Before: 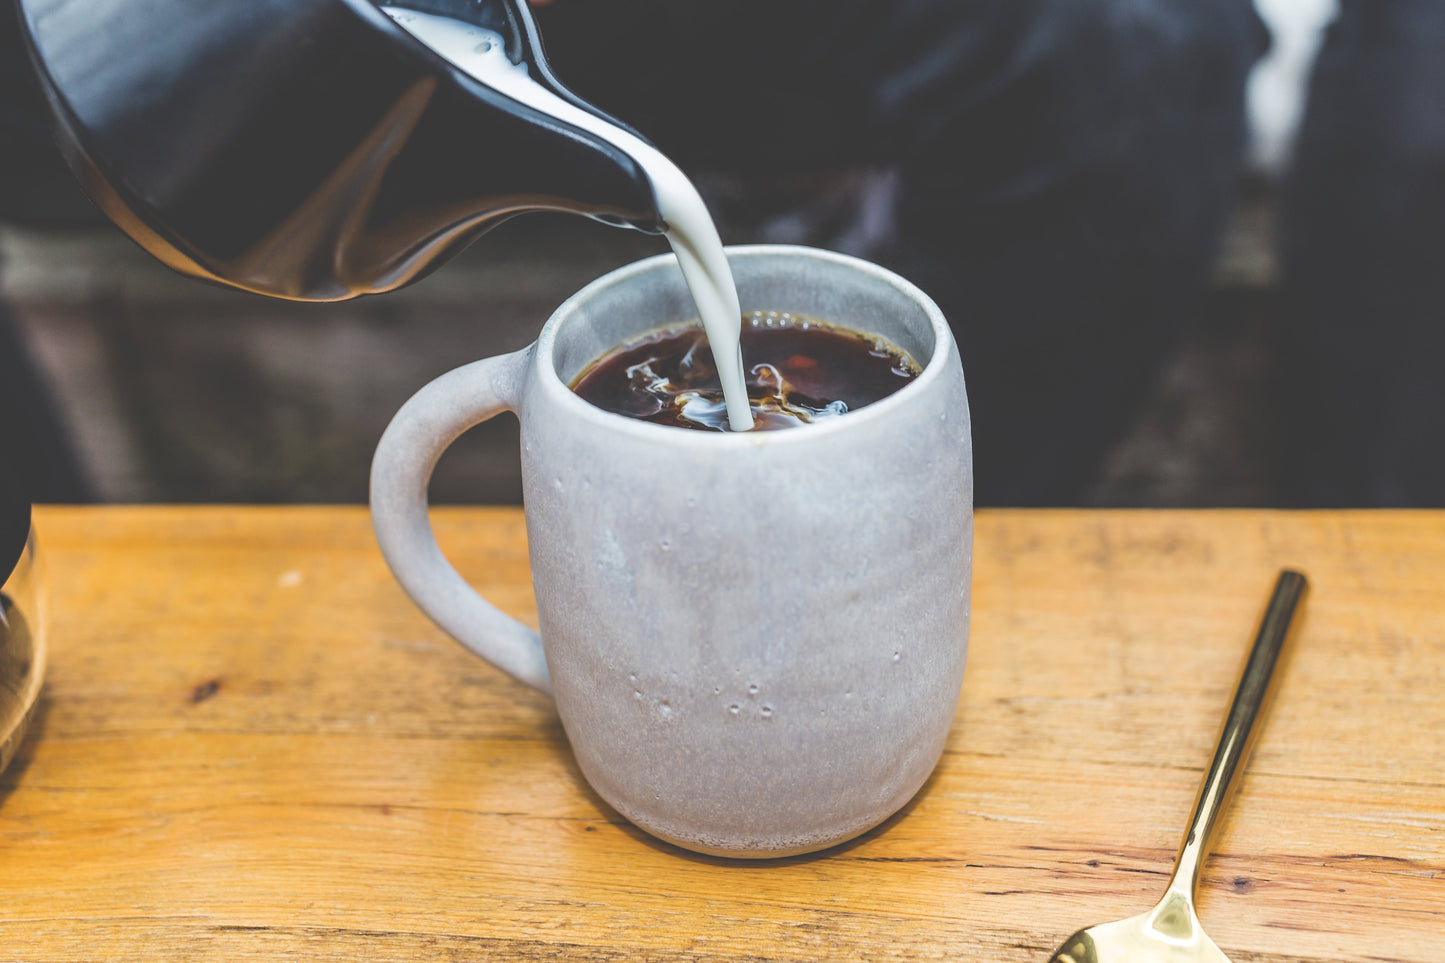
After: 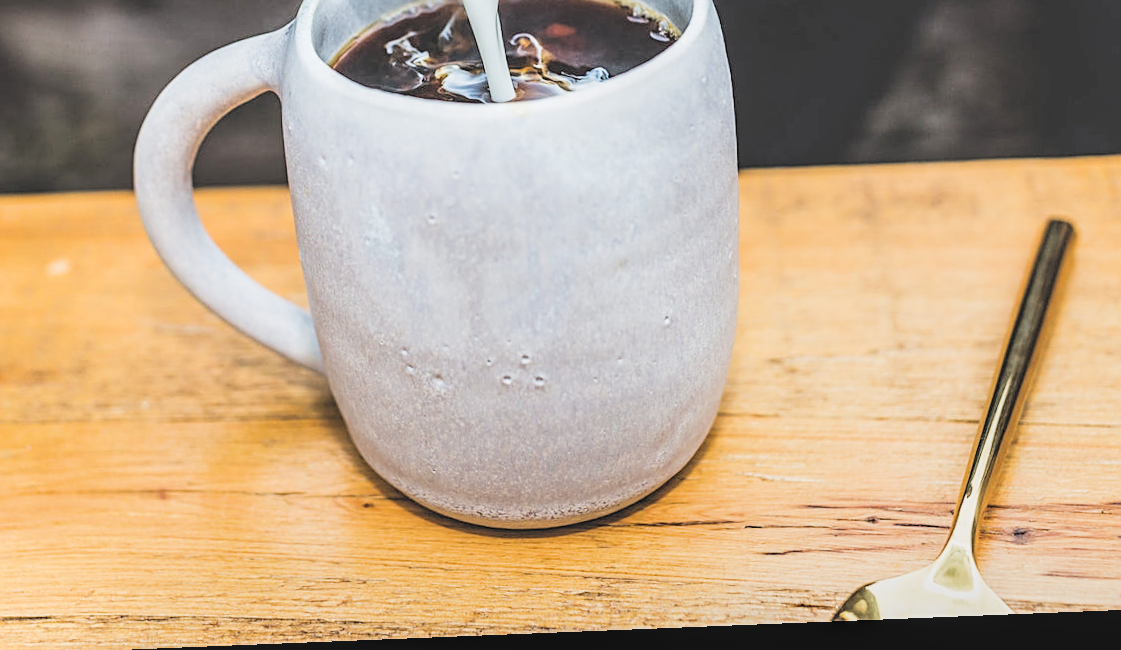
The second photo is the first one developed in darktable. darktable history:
white balance: emerald 1
local contrast: on, module defaults
exposure: black level correction 0, exposure 0.7 EV, compensate exposure bias true, compensate highlight preservation false
filmic rgb: black relative exposure -5 EV, hardness 2.88, contrast 1.3, highlights saturation mix -10%
crop and rotate: left 17.299%, top 35.115%, right 7.015%, bottom 1.024%
sharpen: on, module defaults
rotate and perspective: rotation -2.29°, automatic cropping off
